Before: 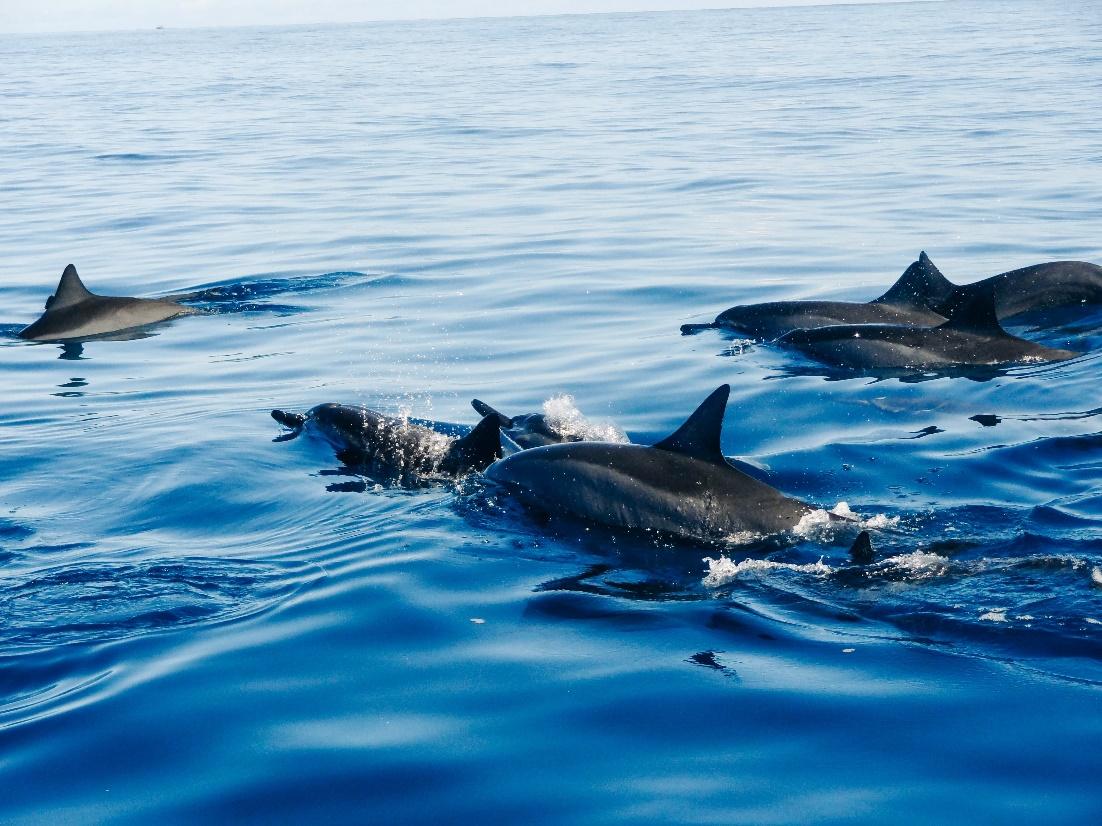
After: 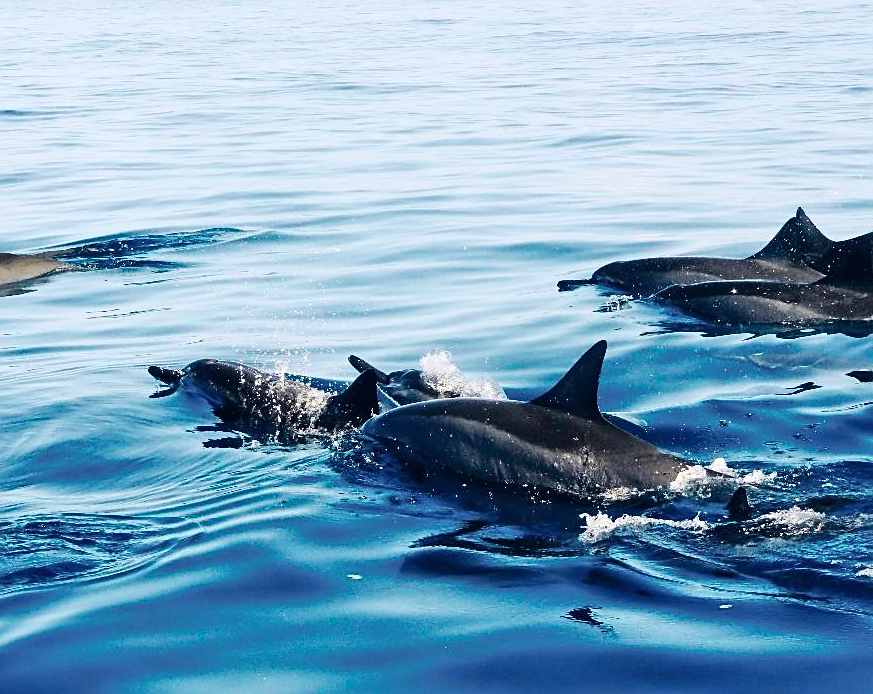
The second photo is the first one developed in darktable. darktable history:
tone curve: curves: ch0 [(0, 0.011) (0.053, 0.026) (0.174, 0.115) (0.416, 0.417) (0.697, 0.758) (0.852, 0.902) (0.991, 0.981)]; ch1 [(0, 0) (0.264, 0.22) (0.407, 0.373) (0.463, 0.457) (0.492, 0.5) (0.512, 0.511) (0.54, 0.543) (0.585, 0.617) (0.659, 0.686) (0.78, 0.8) (1, 1)]; ch2 [(0, 0) (0.438, 0.449) (0.473, 0.469) (0.503, 0.5) (0.523, 0.534) (0.562, 0.591) (0.612, 0.627) (0.701, 0.707) (1, 1)], color space Lab, independent channels, preserve colors none
exposure: black level correction 0, exposure 0.595 EV, compensate highlight preservation false
crop: left 11.184%, top 5.349%, right 9.576%, bottom 10.606%
sharpen: on, module defaults
tone equalizer: -8 EV -0.001 EV, -7 EV 0.004 EV, -6 EV -0.038 EV, -5 EV 0.018 EV, -4 EV -0.014 EV, -3 EV 0.013 EV, -2 EV -0.09 EV, -1 EV -0.312 EV, +0 EV -0.557 EV
